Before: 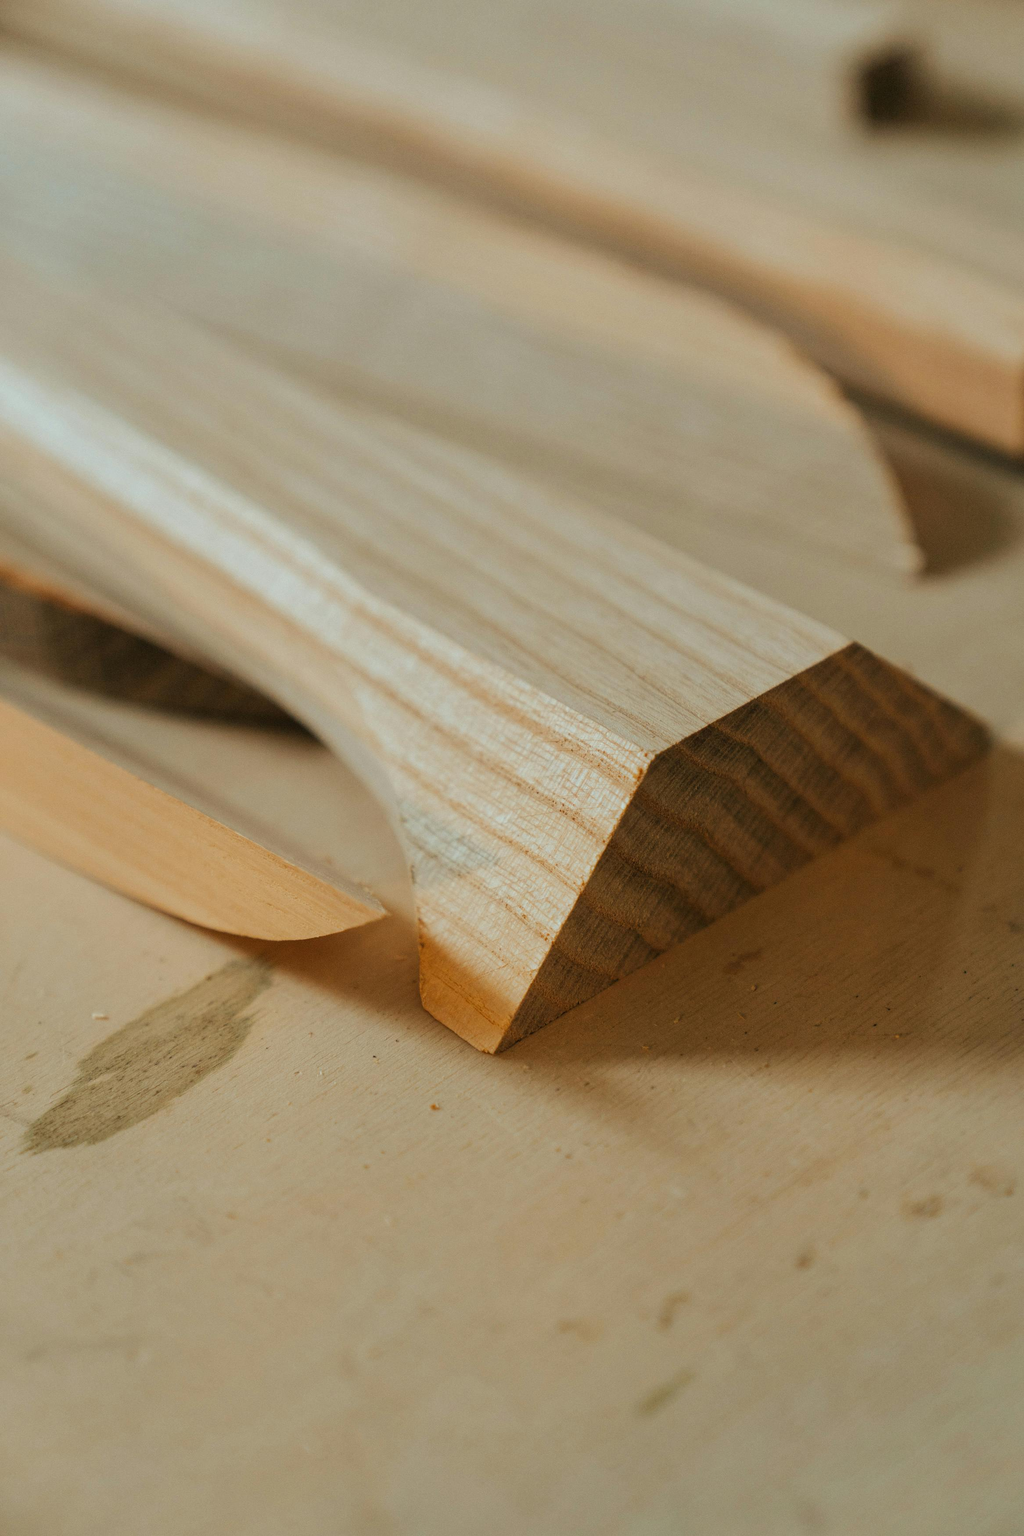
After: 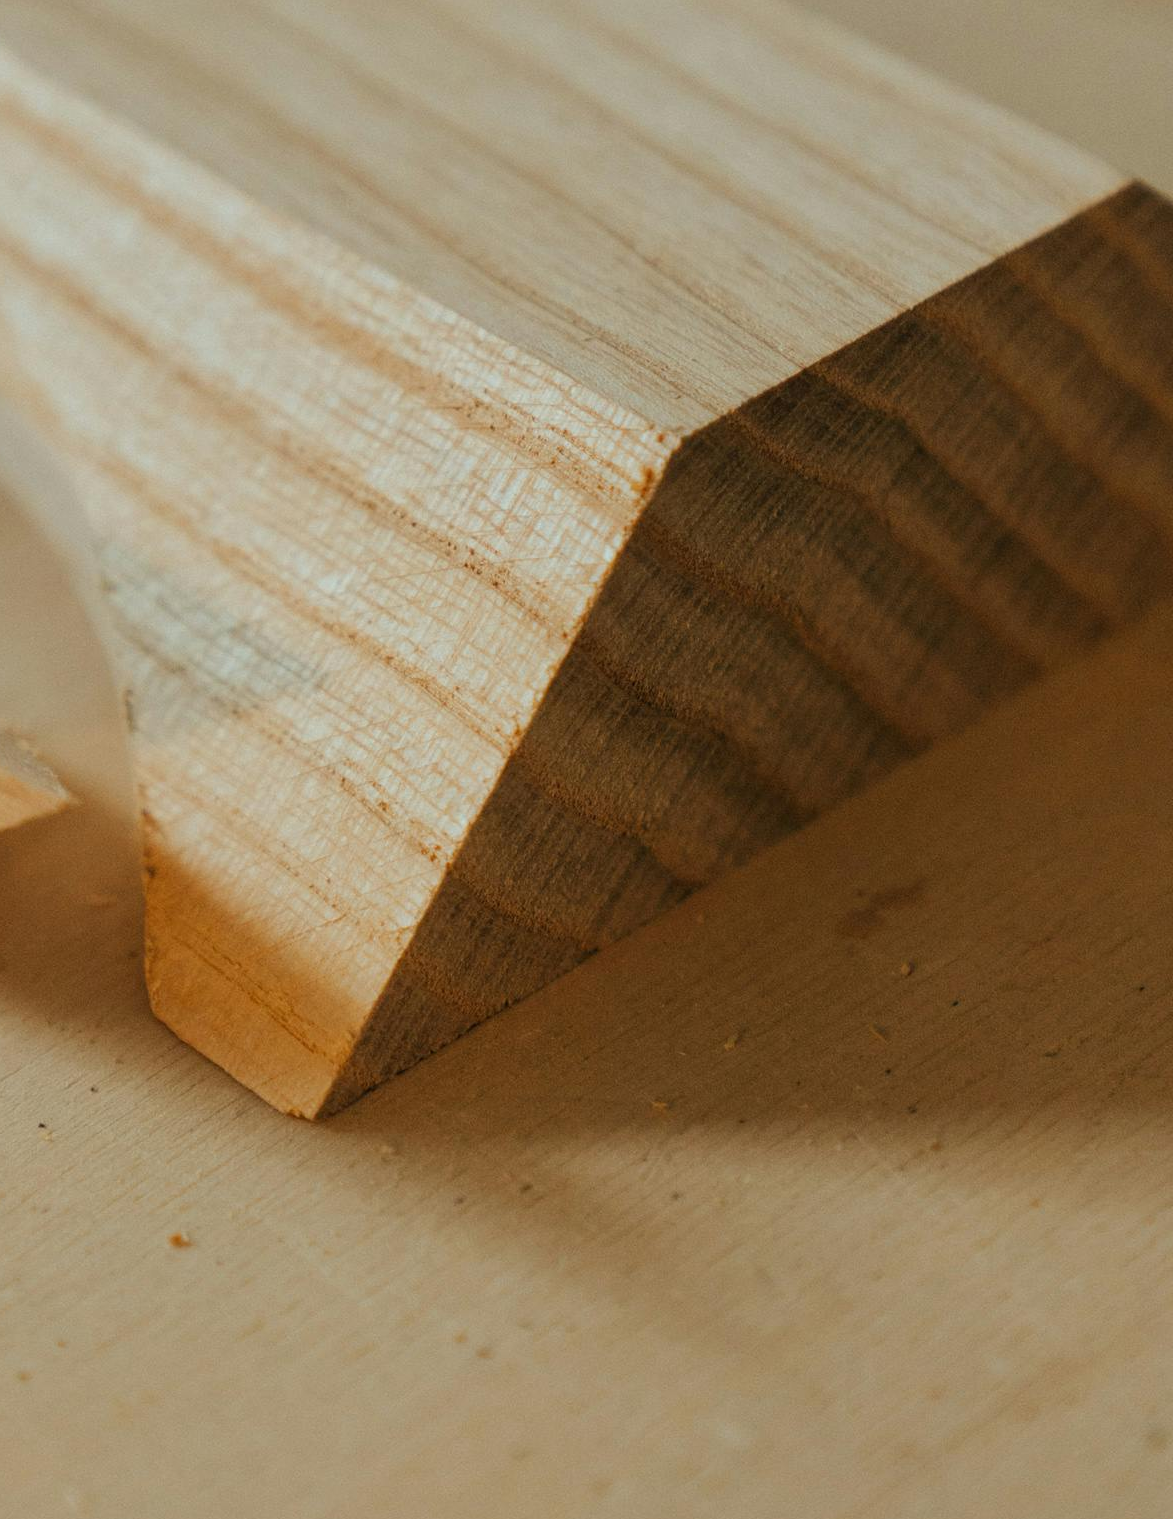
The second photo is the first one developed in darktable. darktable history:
crop: left 34.791%, top 36.644%, right 14.897%, bottom 19.955%
